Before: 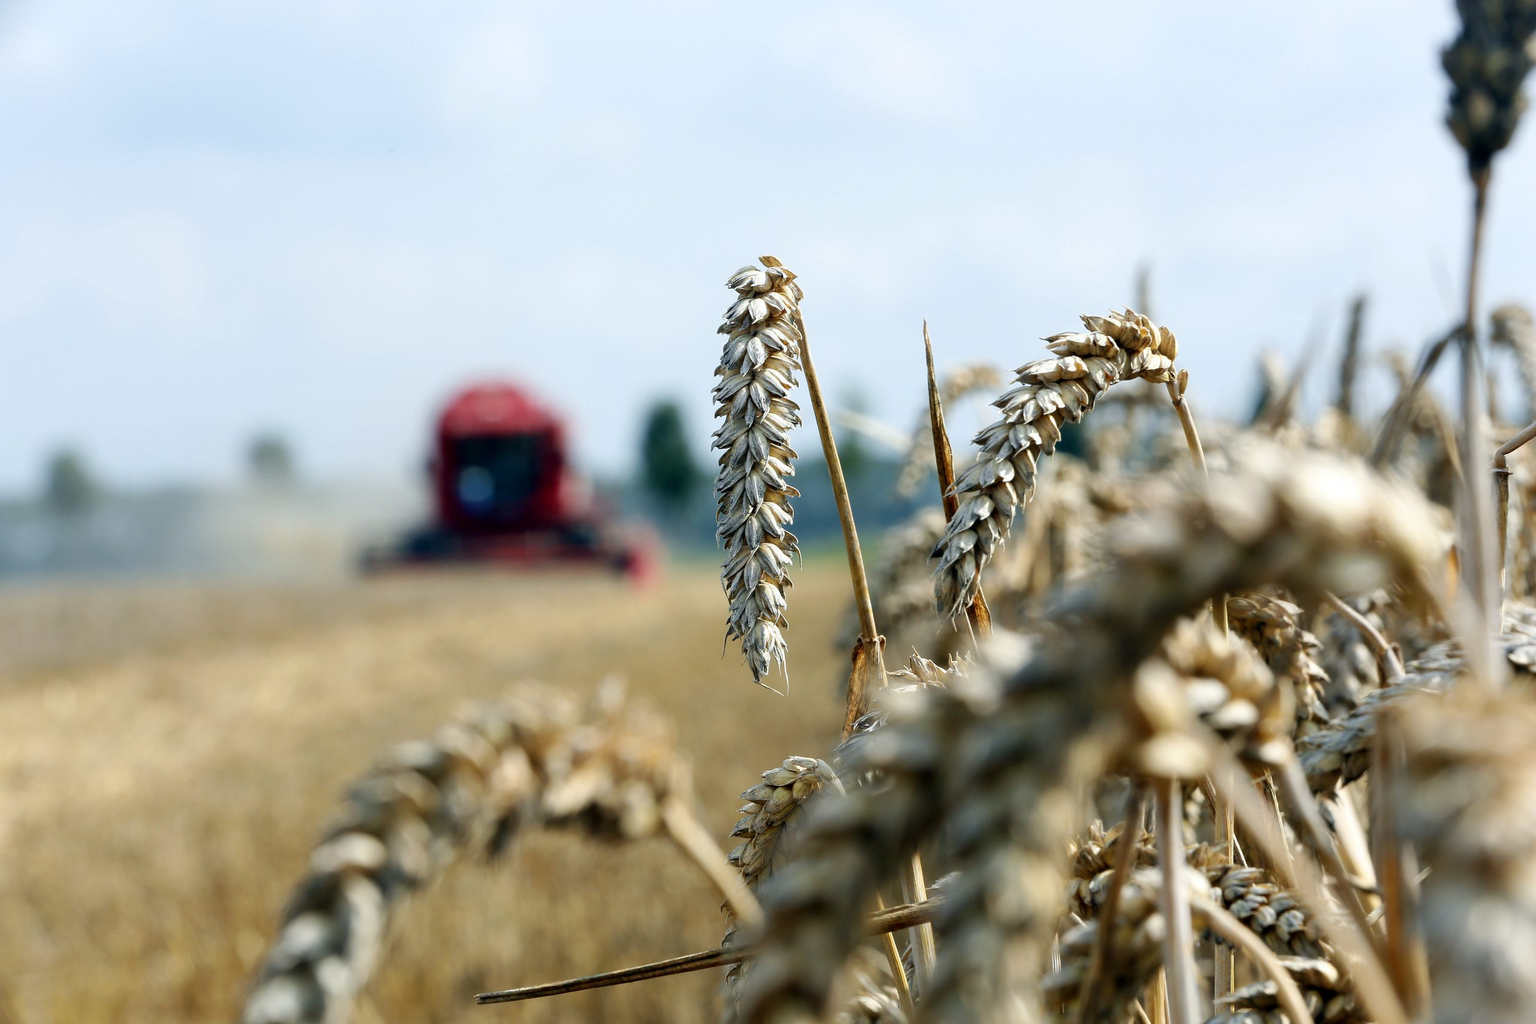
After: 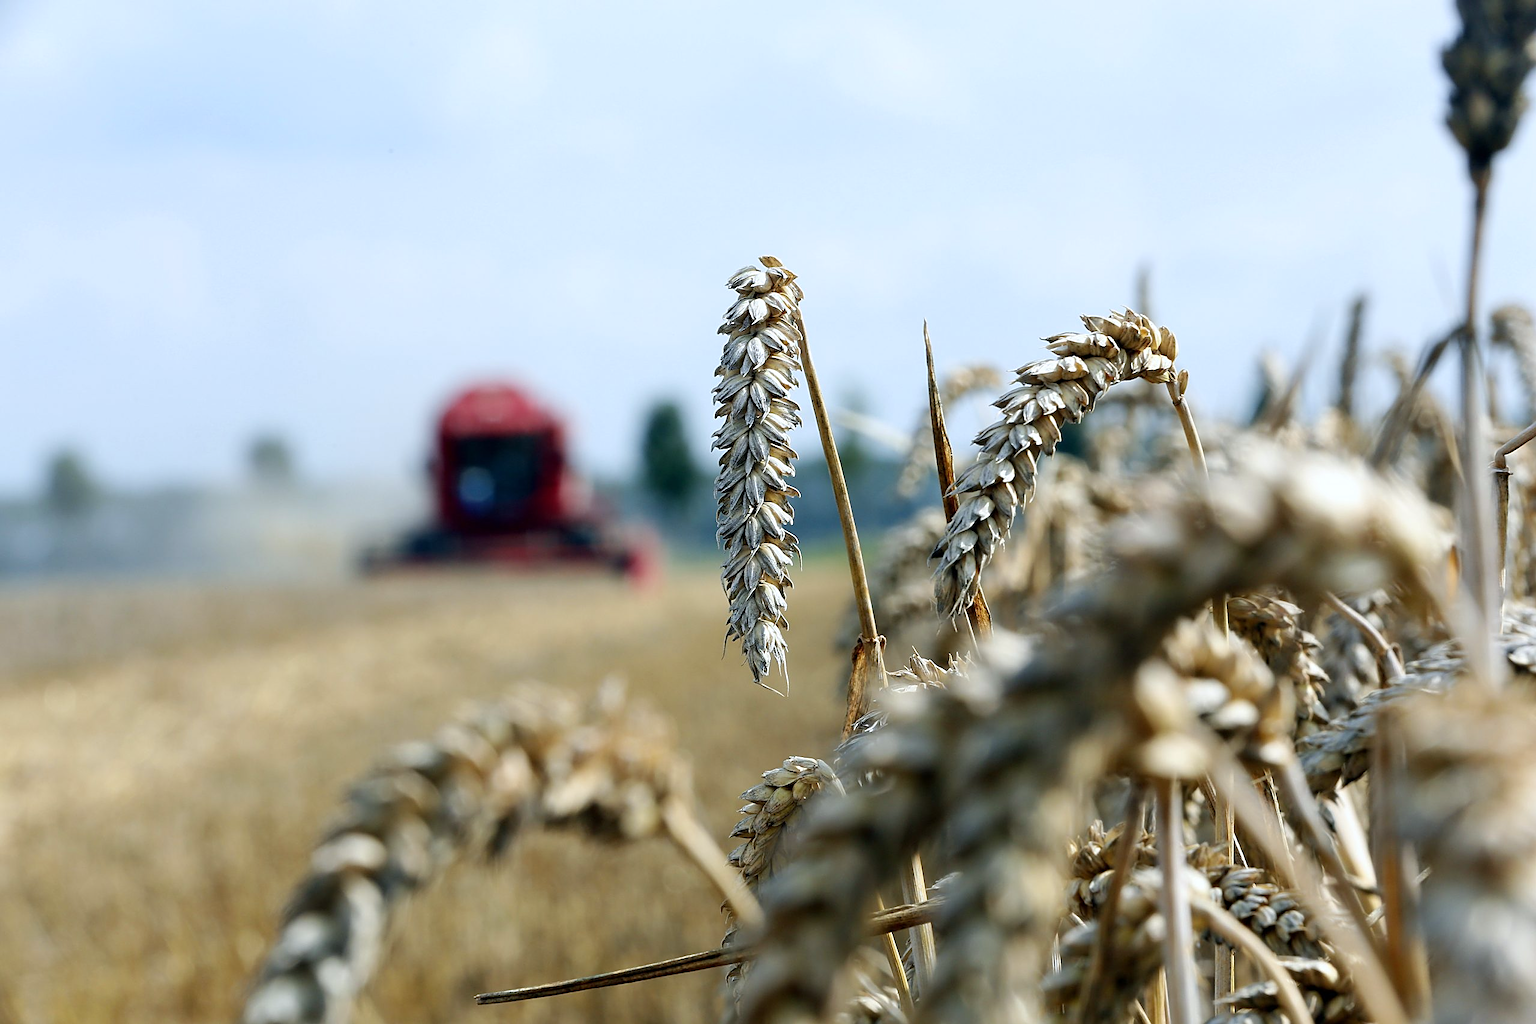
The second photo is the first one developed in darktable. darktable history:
white balance: red 0.976, blue 1.04
sharpen: on, module defaults
